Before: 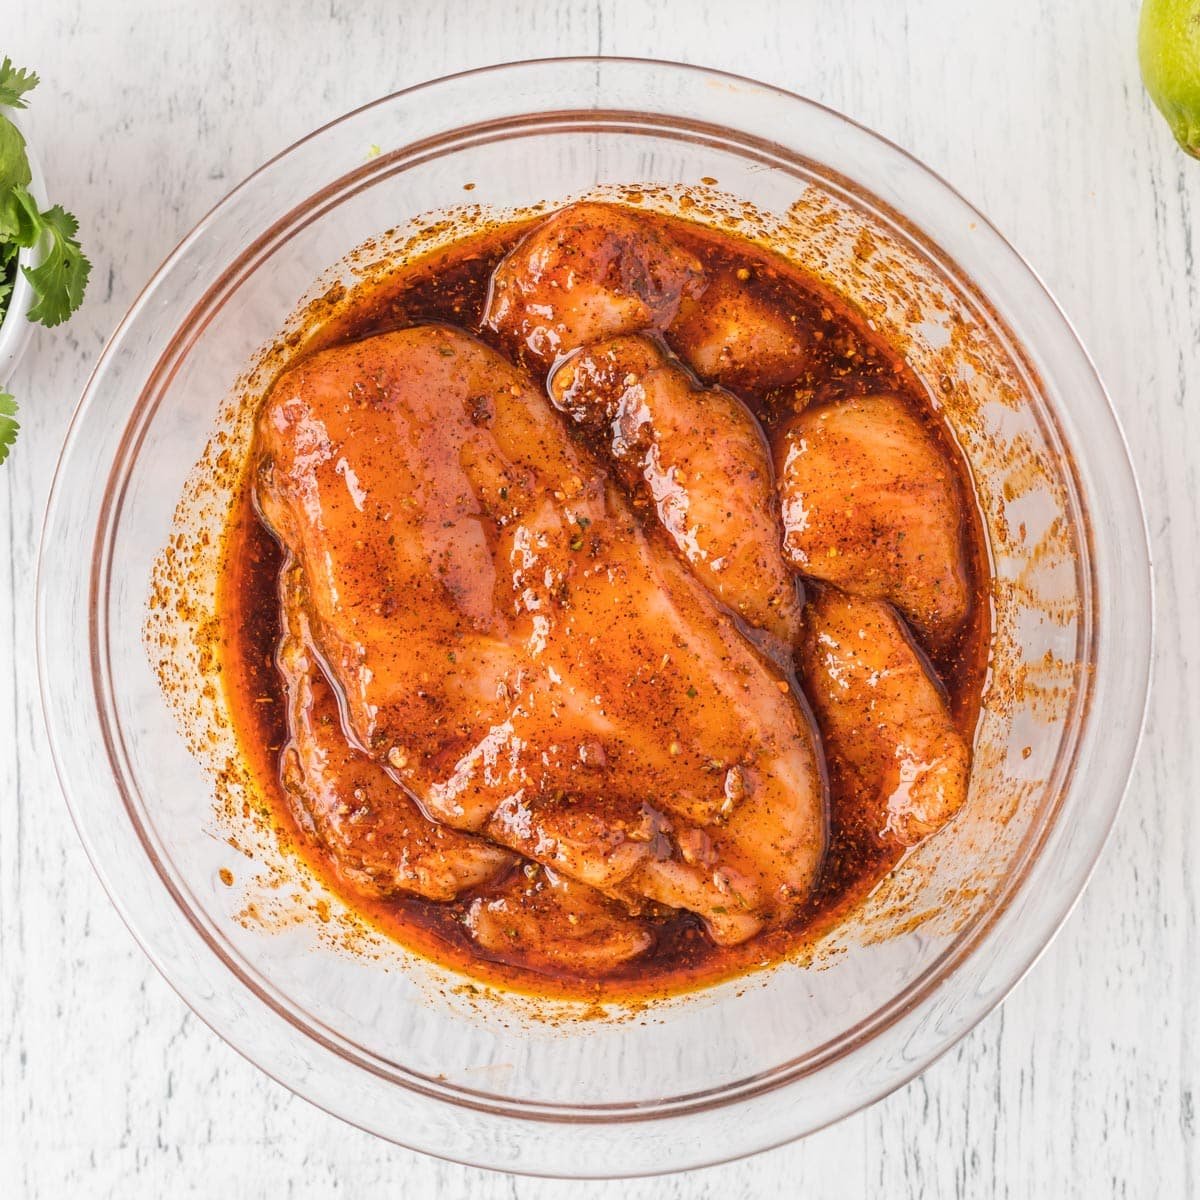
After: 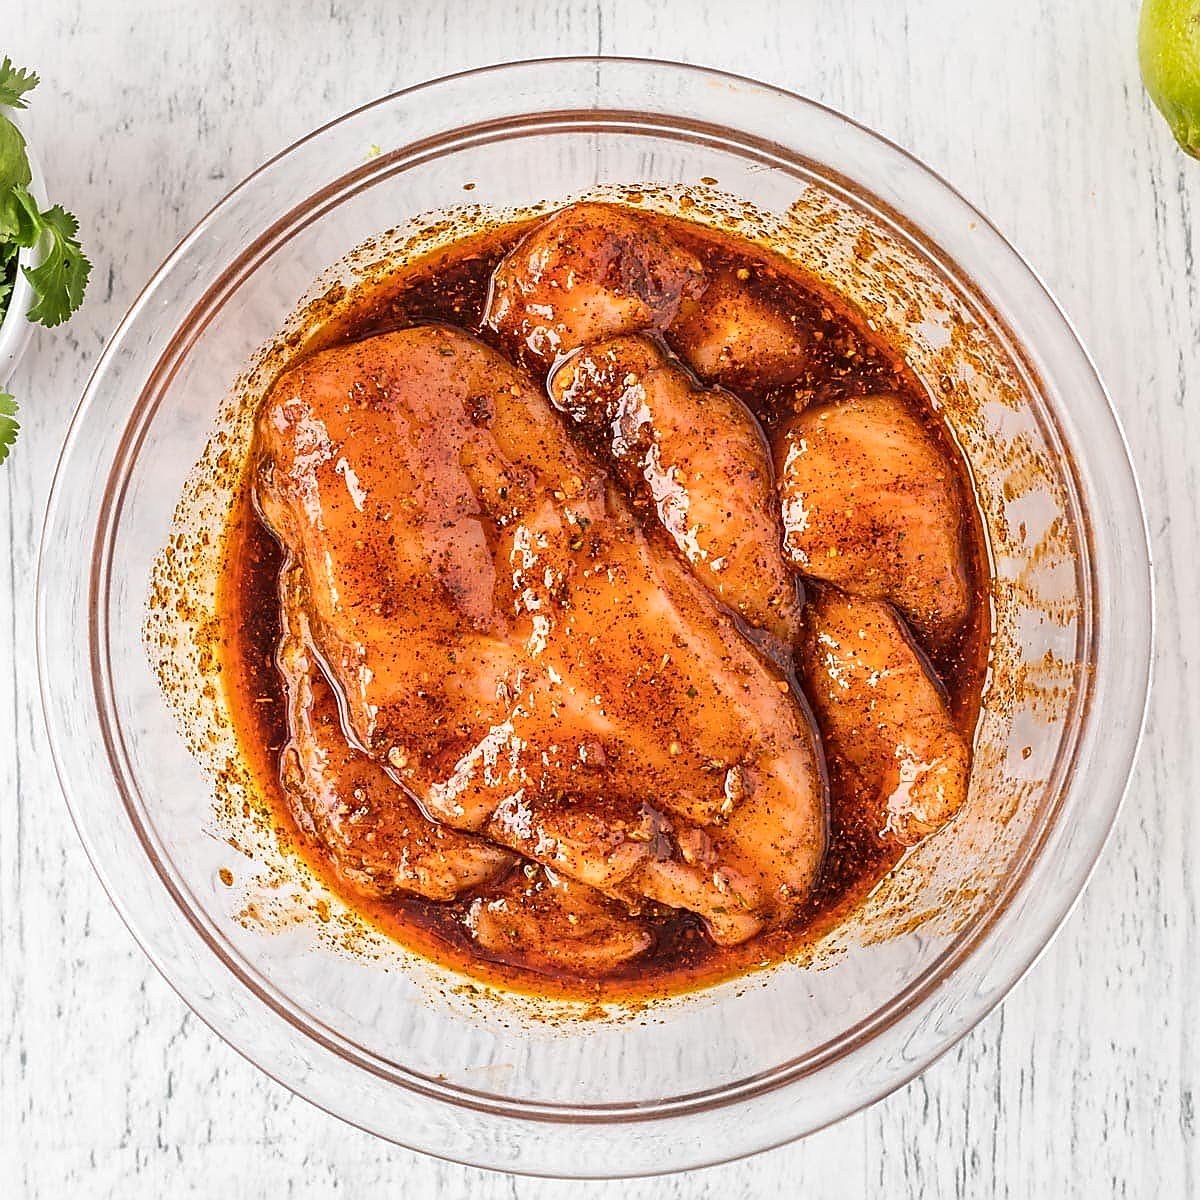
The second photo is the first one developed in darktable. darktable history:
sharpen: radius 1.4, amount 1.25, threshold 0.7
local contrast: mode bilateral grid, contrast 20, coarseness 50, detail 148%, midtone range 0.2
